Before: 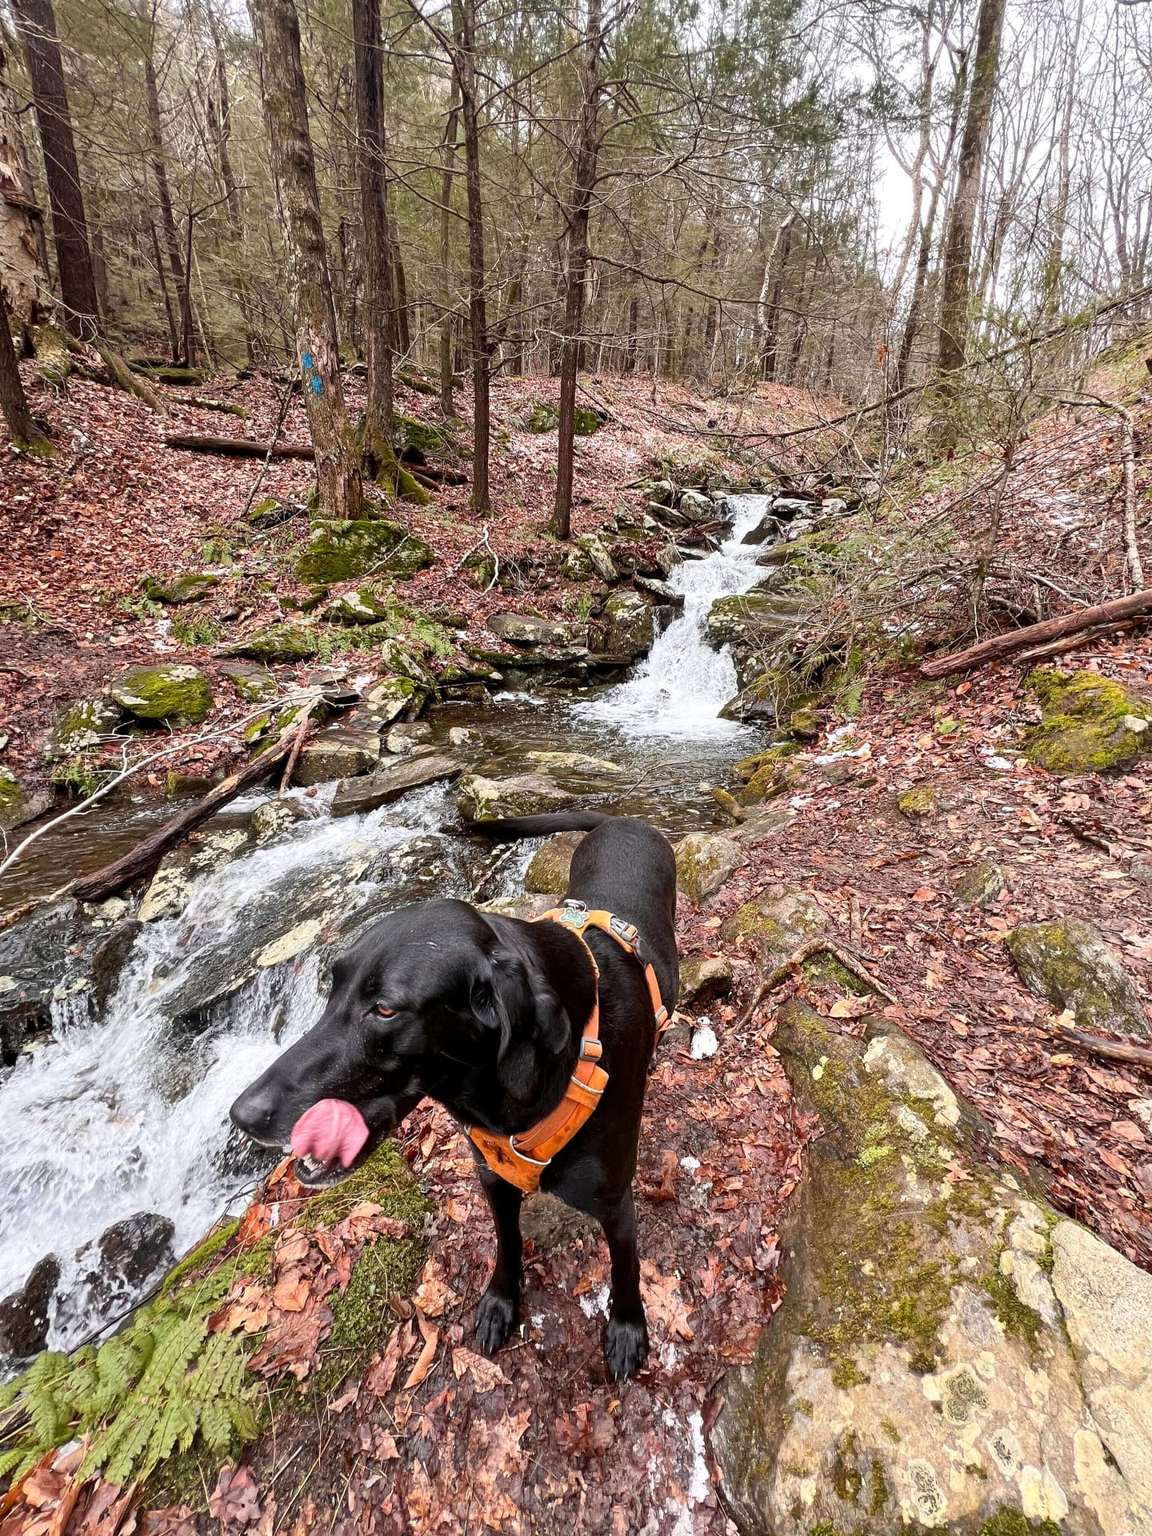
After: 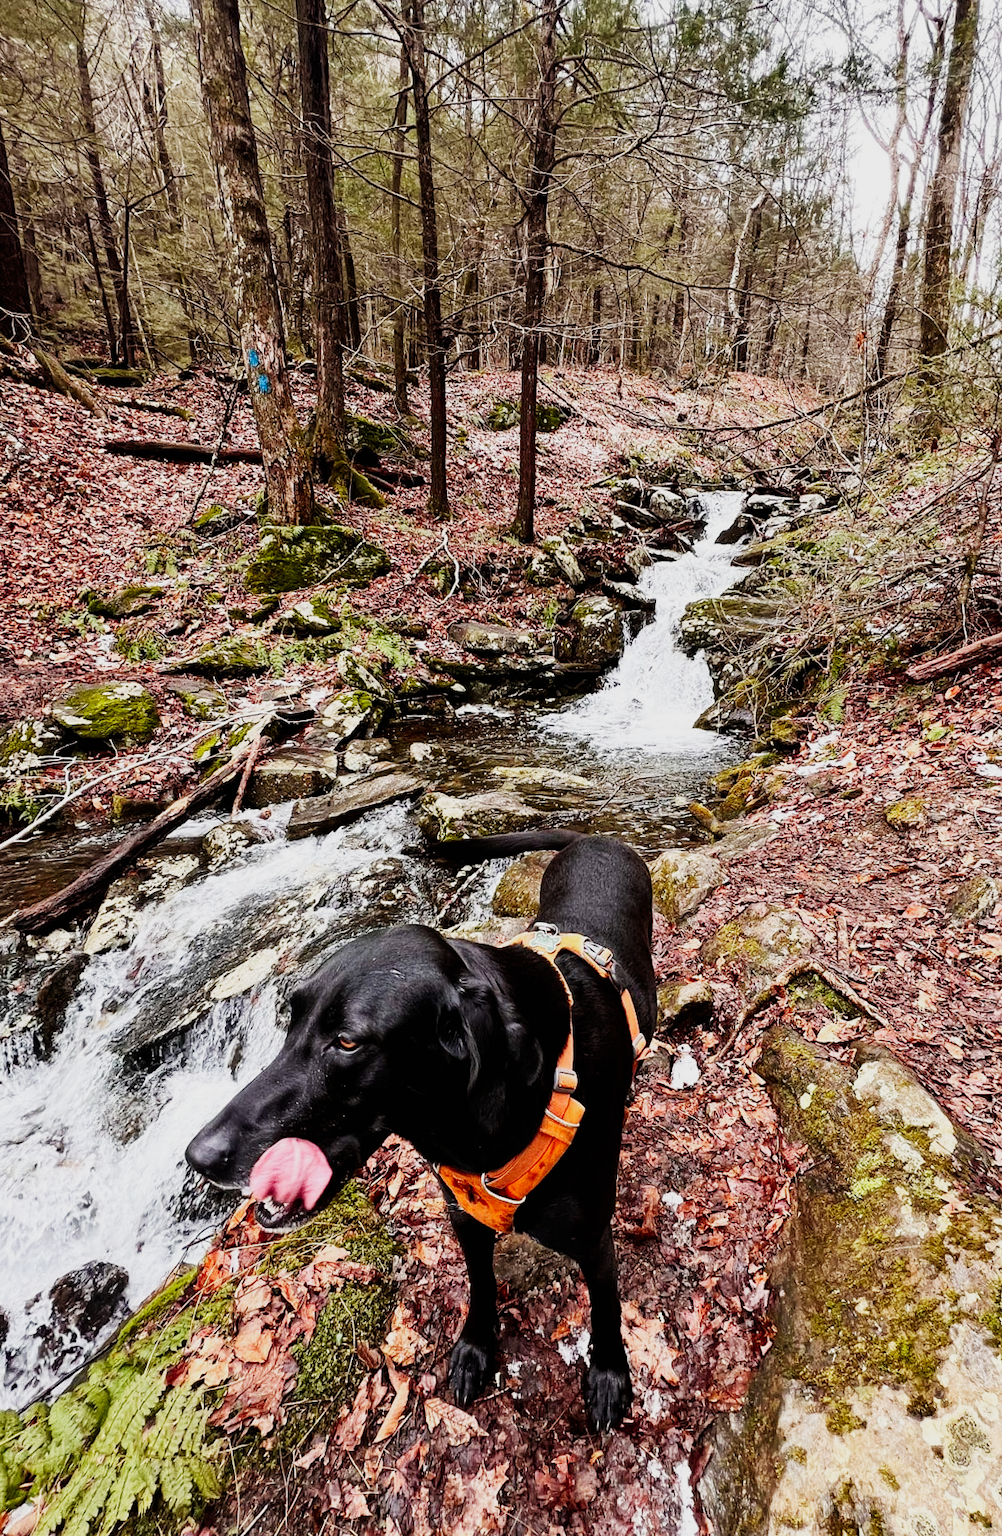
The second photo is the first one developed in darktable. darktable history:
sigmoid: contrast 2, skew -0.2, preserve hue 0%, red attenuation 0.1, red rotation 0.035, green attenuation 0.1, green rotation -0.017, blue attenuation 0.15, blue rotation -0.052, base primaries Rec2020
crop and rotate: angle 1°, left 4.281%, top 0.642%, right 11.383%, bottom 2.486%
